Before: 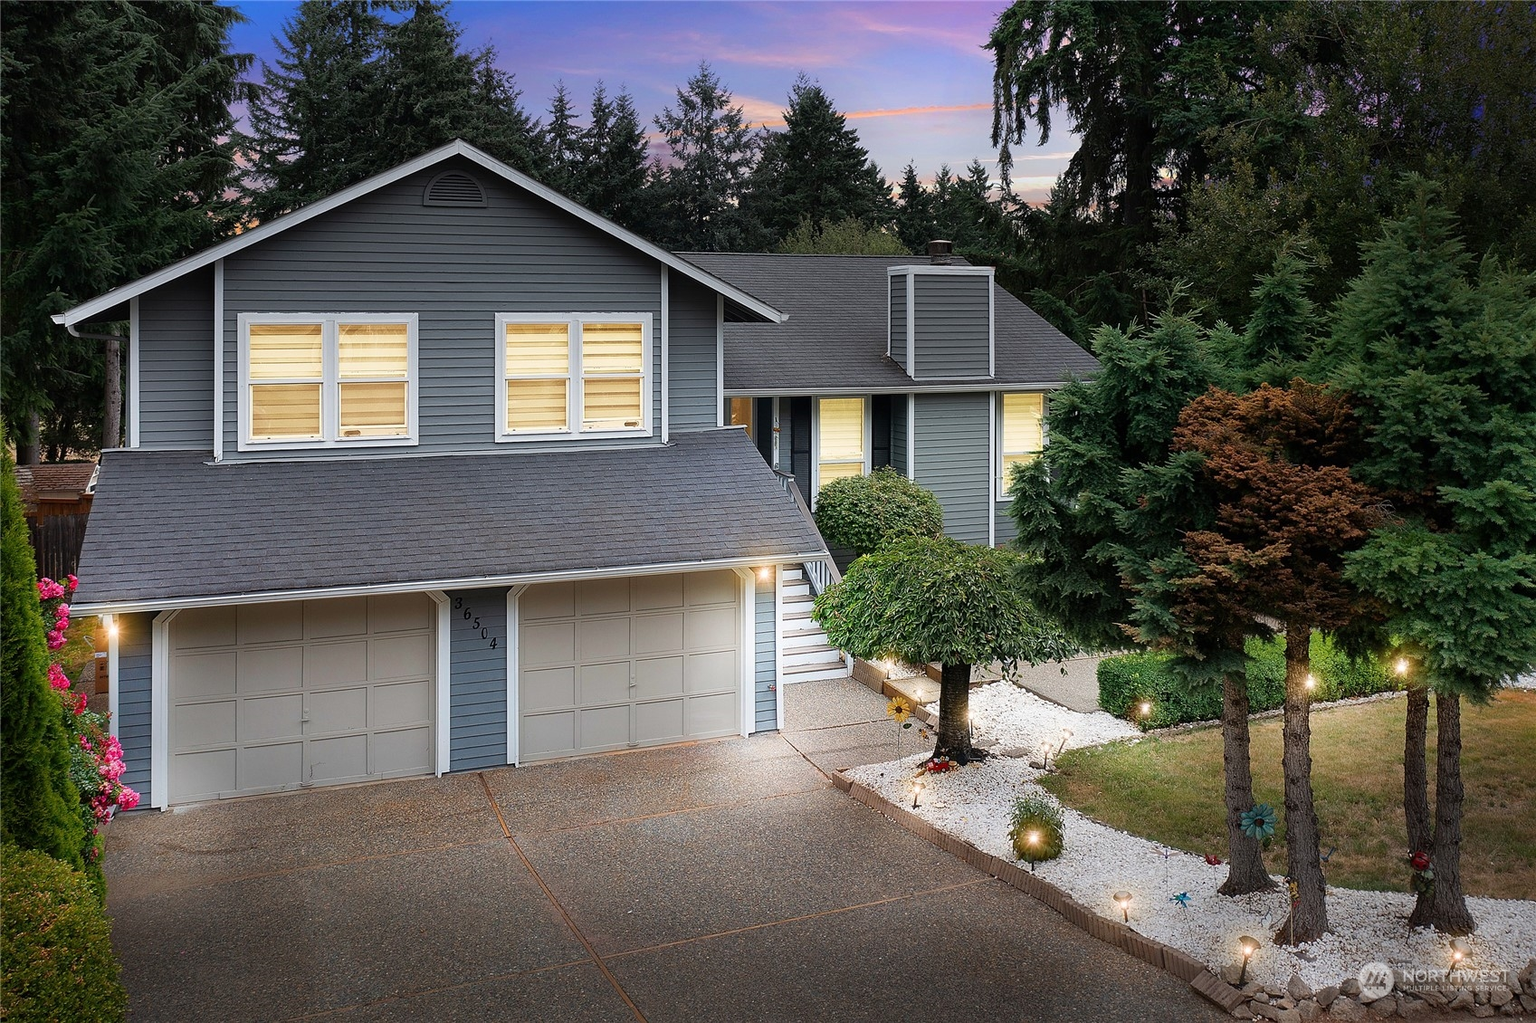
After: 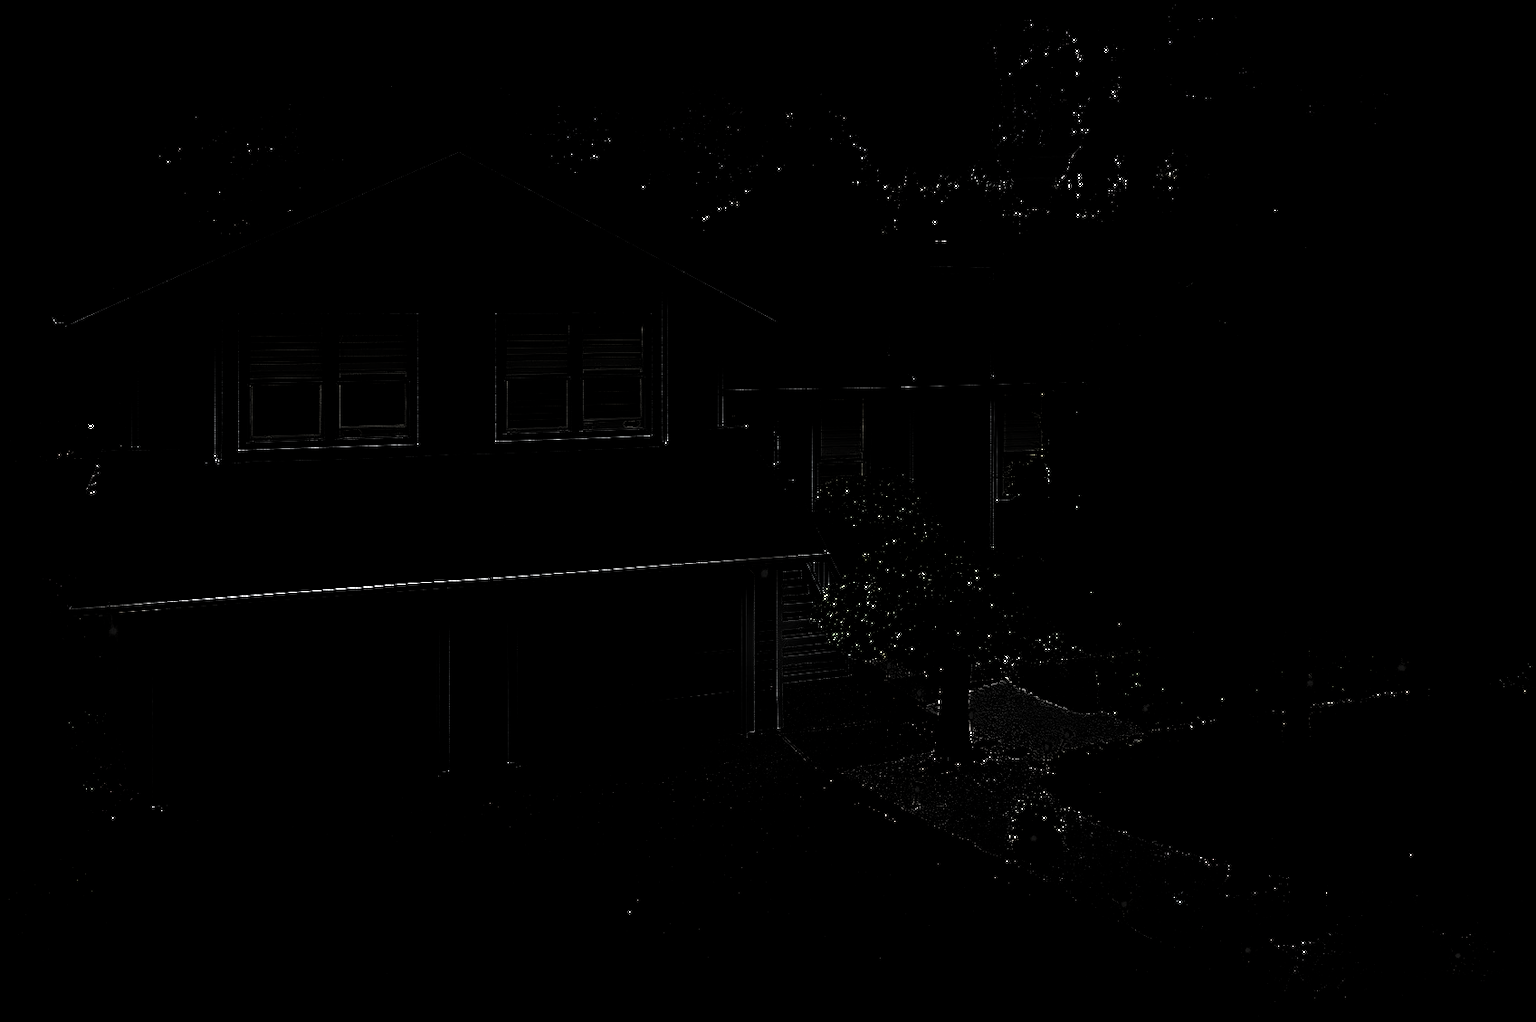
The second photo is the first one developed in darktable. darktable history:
levels: levels [0.721, 0.937, 0.997]
exposure: exposure 0.084 EV, compensate exposure bias true, compensate highlight preservation false
sharpen: on, module defaults
